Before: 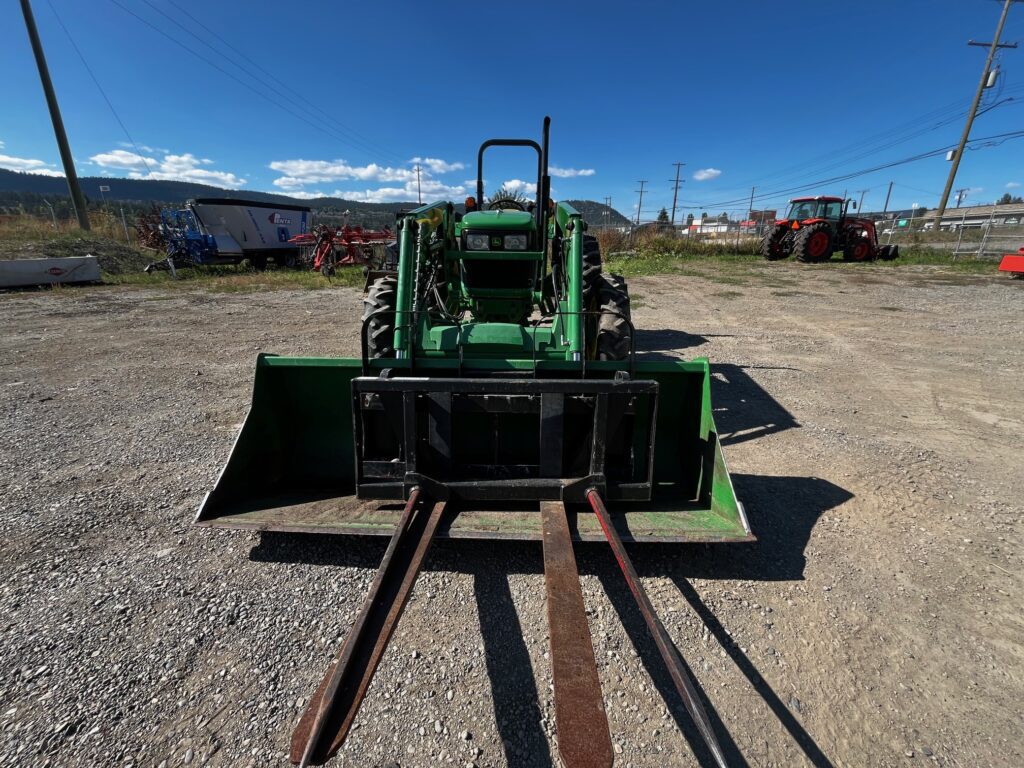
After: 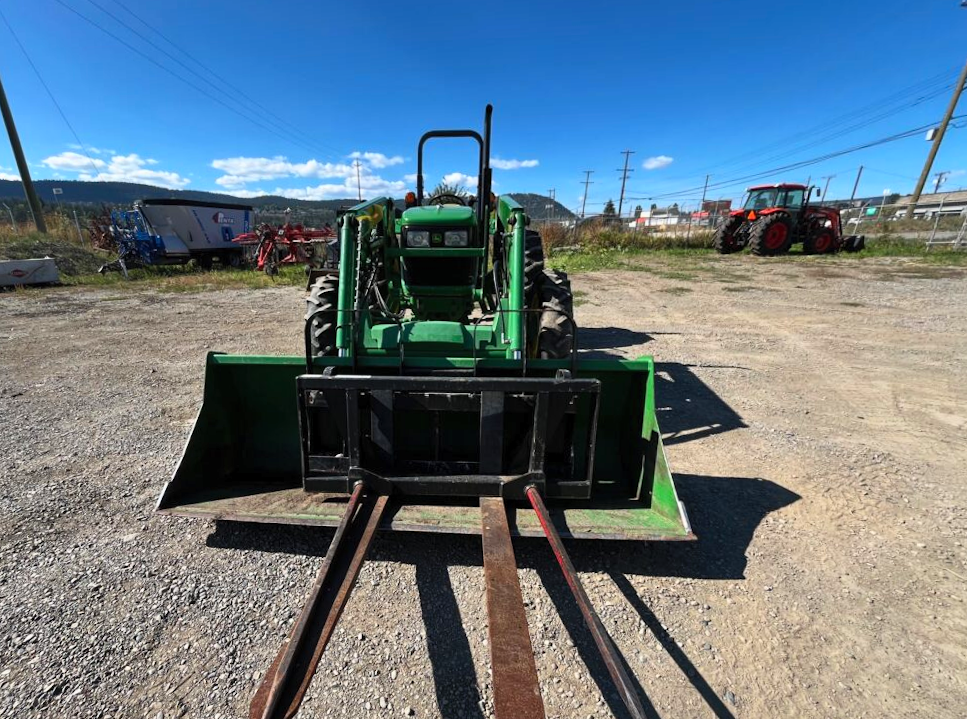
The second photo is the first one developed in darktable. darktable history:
contrast brightness saturation: contrast 0.2, brightness 0.16, saturation 0.22
rotate and perspective: rotation 0.062°, lens shift (vertical) 0.115, lens shift (horizontal) -0.133, crop left 0.047, crop right 0.94, crop top 0.061, crop bottom 0.94
